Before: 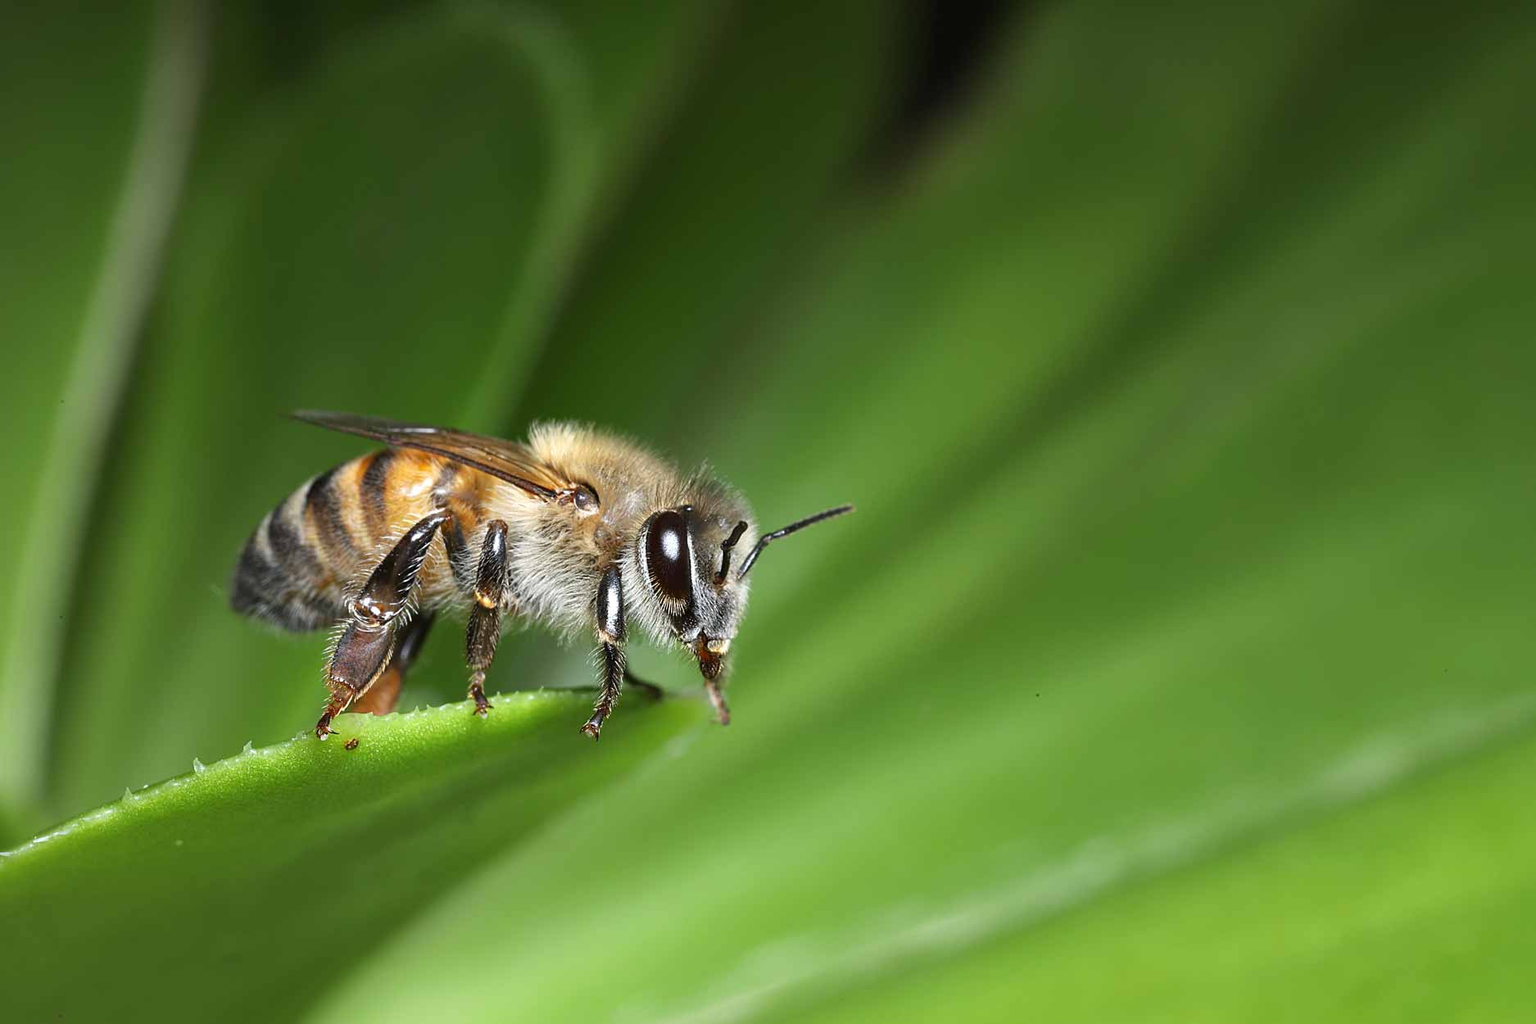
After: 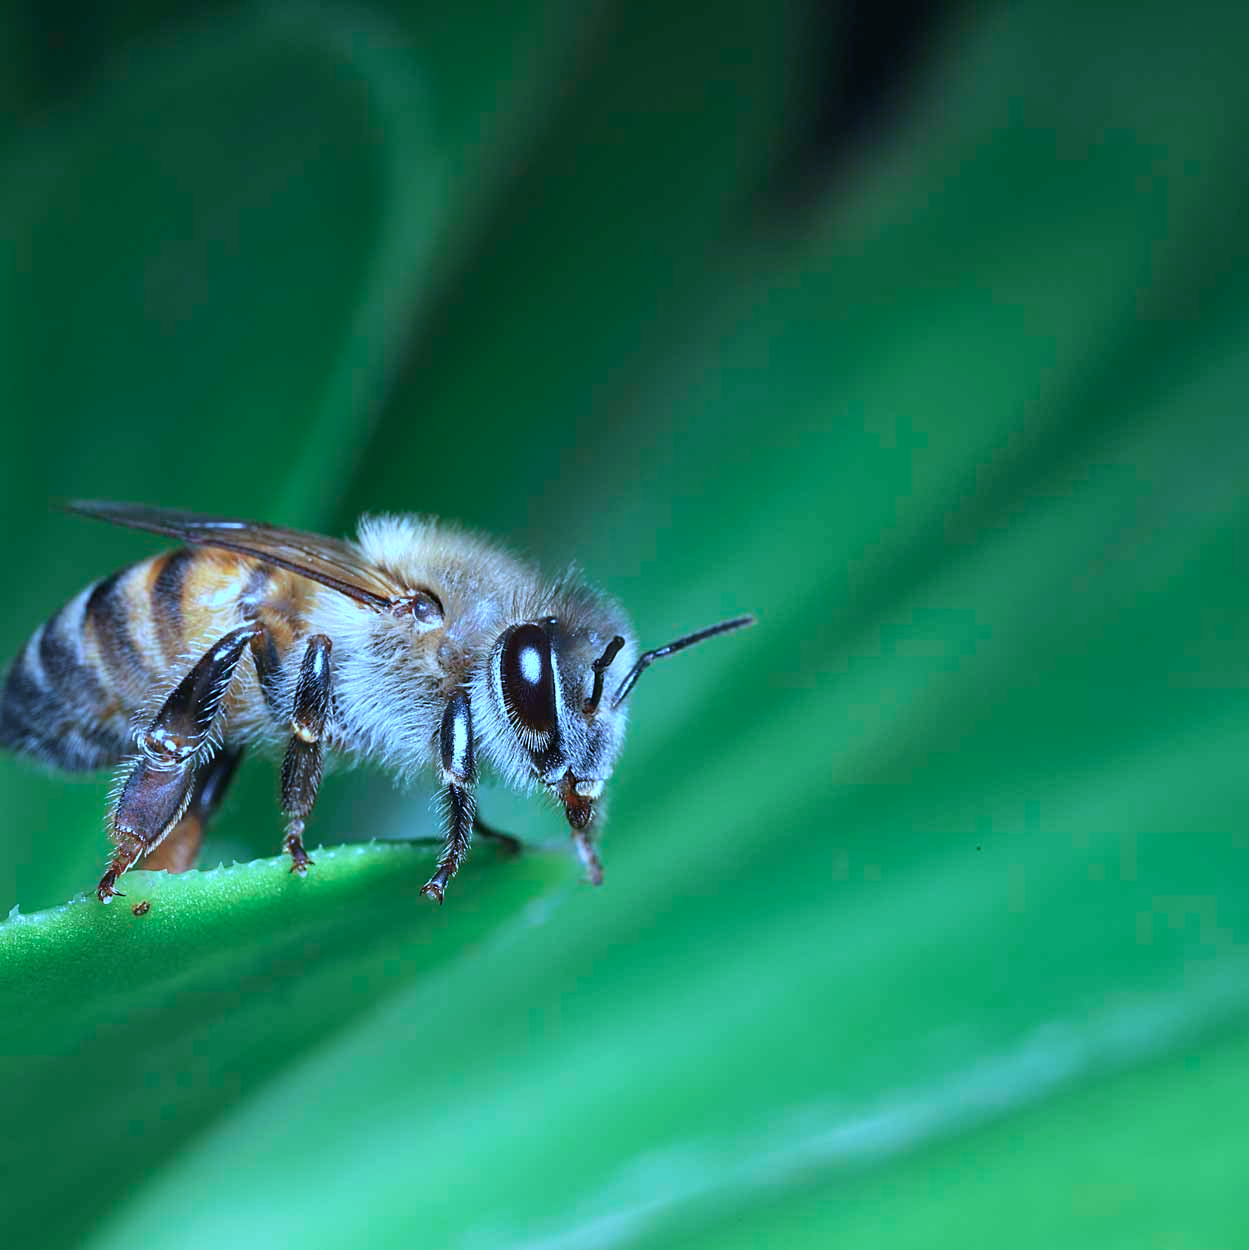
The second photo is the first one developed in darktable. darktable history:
color calibration: illuminant as shot in camera, x 0.44, y 0.414, temperature 2921.03 K
crop and rotate: left 15.362%, right 18.022%
